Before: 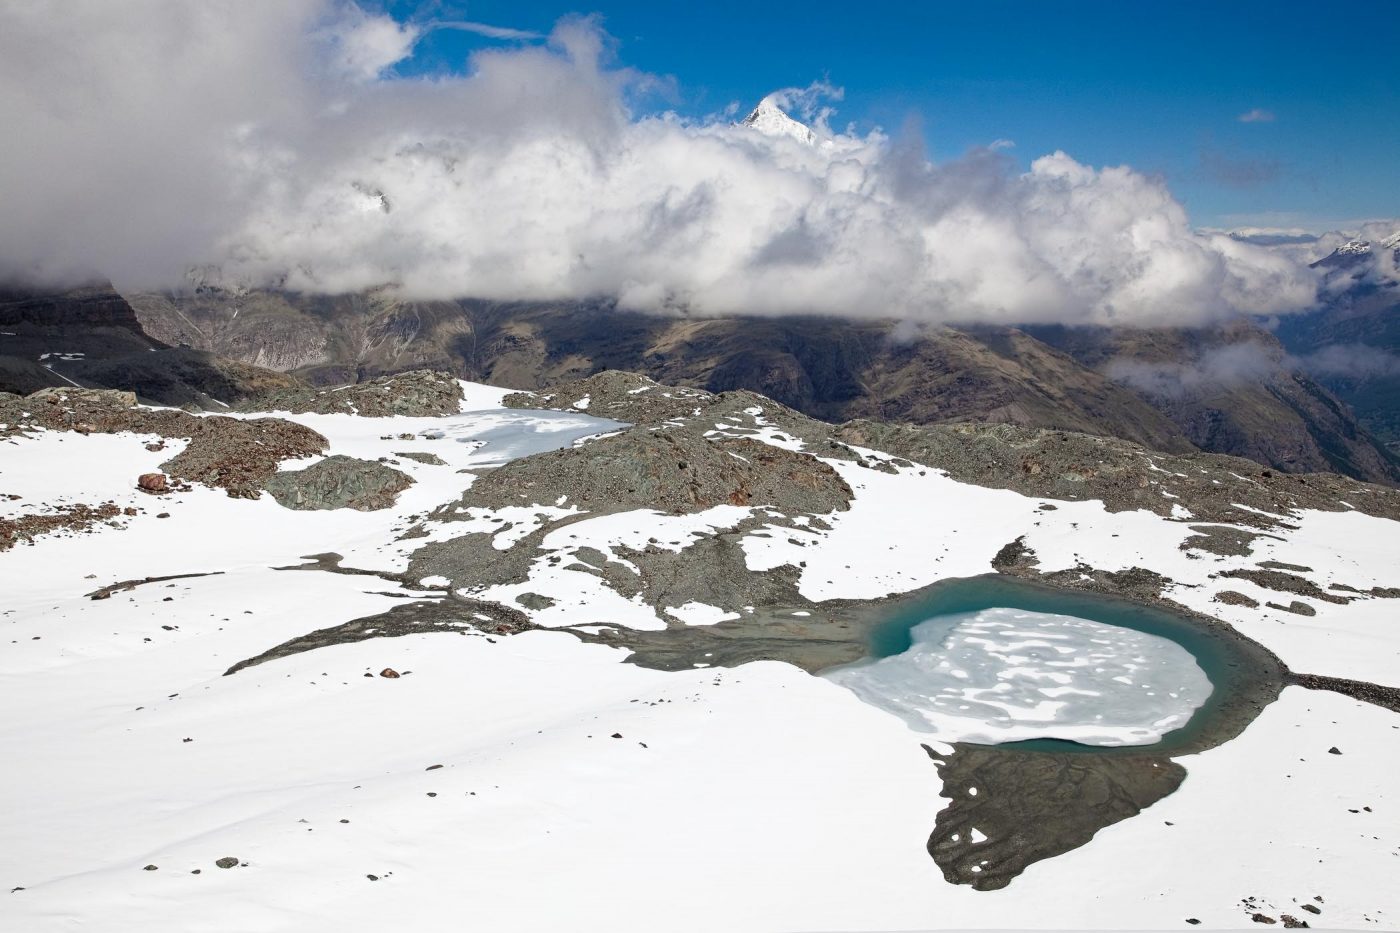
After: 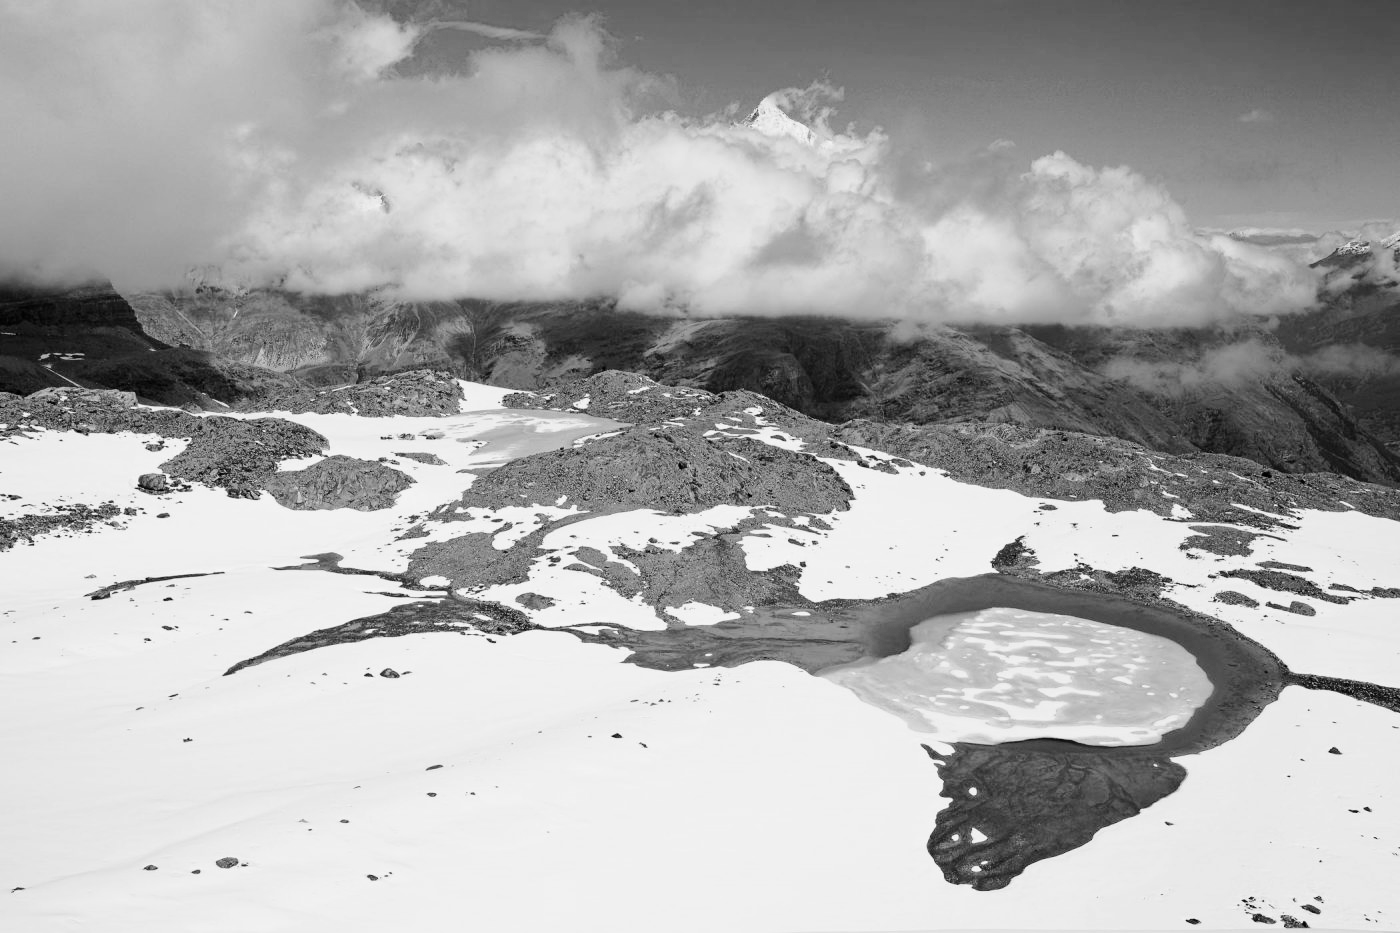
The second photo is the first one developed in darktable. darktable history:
monochrome: on, module defaults
tone curve: curves: ch0 [(0, 0) (0.058, 0.027) (0.214, 0.183) (0.295, 0.288) (0.48, 0.541) (0.658, 0.703) (0.741, 0.775) (0.844, 0.866) (0.986, 0.957)]; ch1 [(0, 0) (0.172, 0.123) (0.312, 0.296) (0.437, 0.429) (0.471, 0.469) (0.502, 0.5) (0.513, 0.515) (0.572, 0.603) (0.617, 0.653) (0.68, 0.724) (0.889, 0.924) (1, 1)]; ch2 [(0, 0) (0.411, 0.424) (0.489, 0.49) (0.502, 0.5) (0.512, 0.524) (0.549, 0.578) (0.604, 0.628) (0.709, 0.748) (1, 1)], color space Lab, independent channels, preserve colors none
